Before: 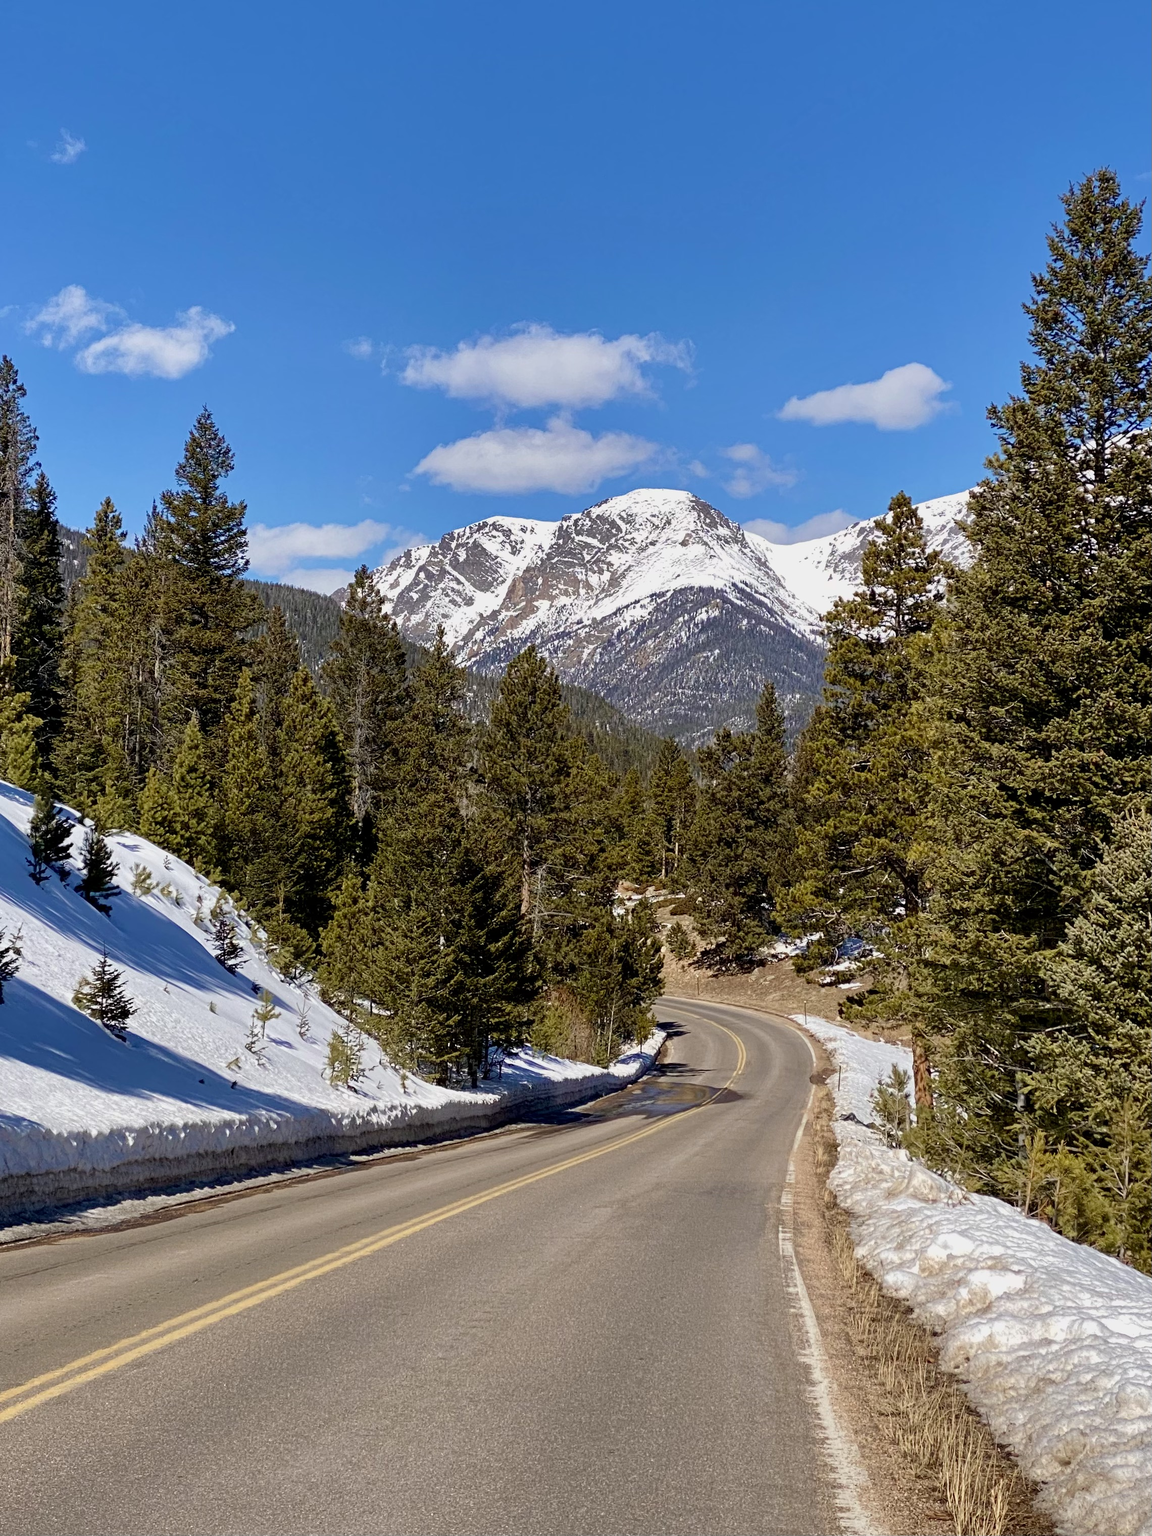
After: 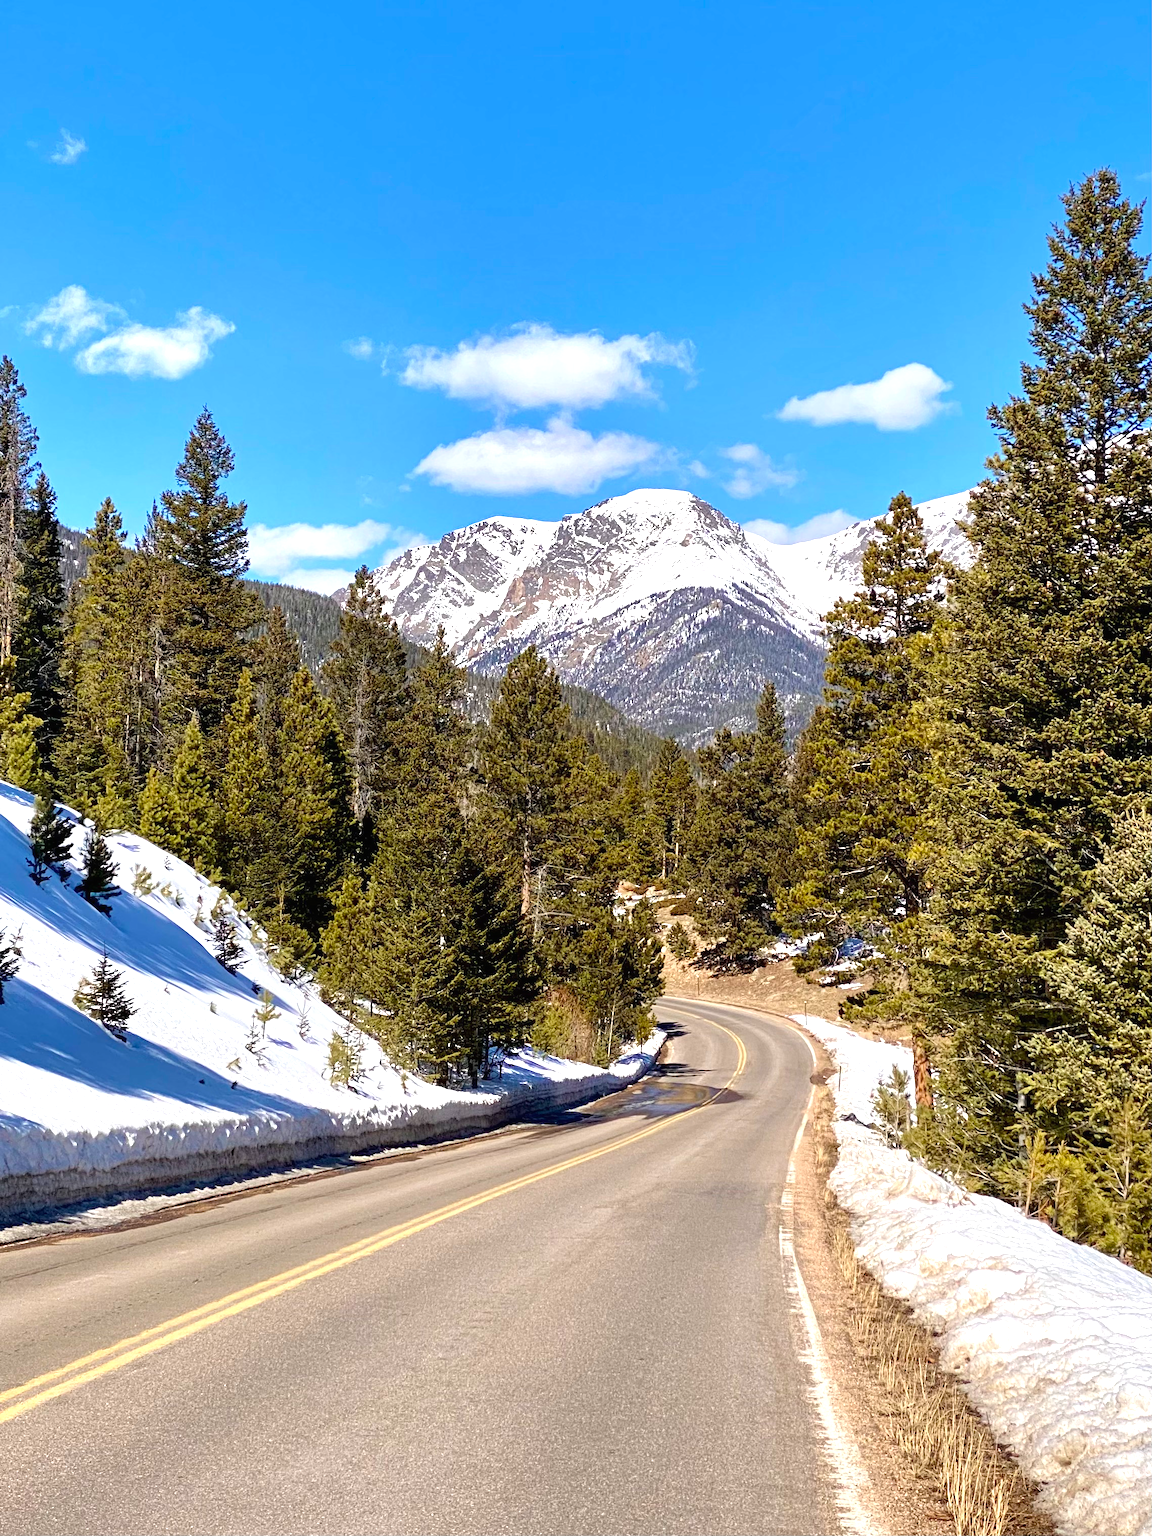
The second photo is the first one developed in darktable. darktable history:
rotate and perspective: automatic cropping off
exposure: black level correction -0.001, exposure 0.9 EV, compensate exposure bias true, compensate highlight preservation false
